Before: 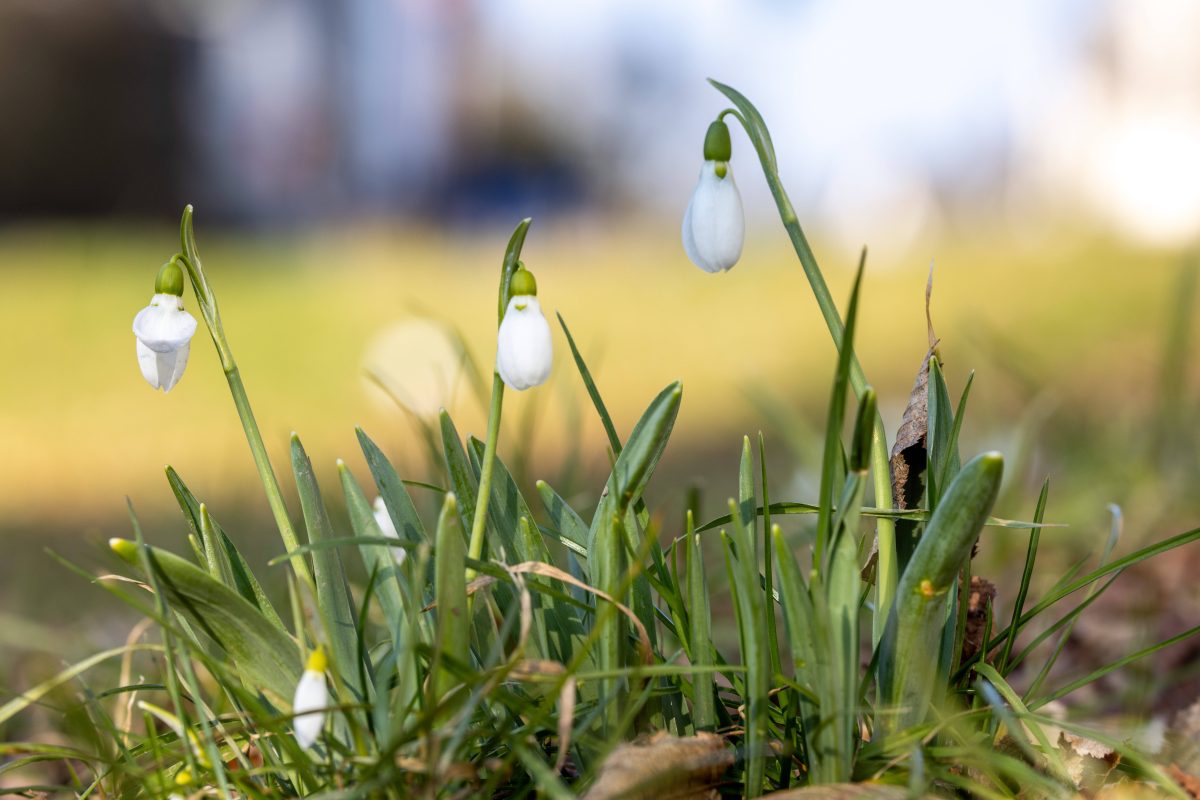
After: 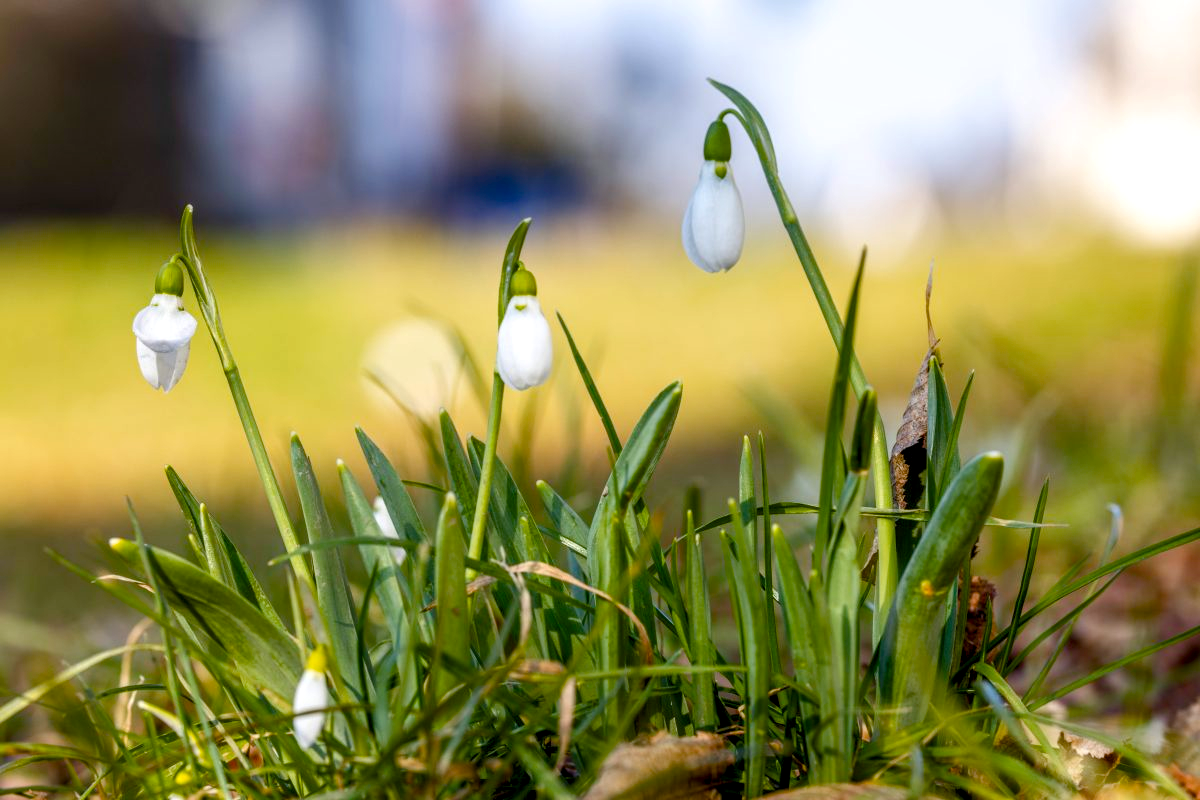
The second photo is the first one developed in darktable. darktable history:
color balance rgb: perceptual saturation grading › global saturation 35%, perceptual saturation grading › highlights -25%, perceptual saturation grading › shadows 50%
local contrast: on, module defaults
